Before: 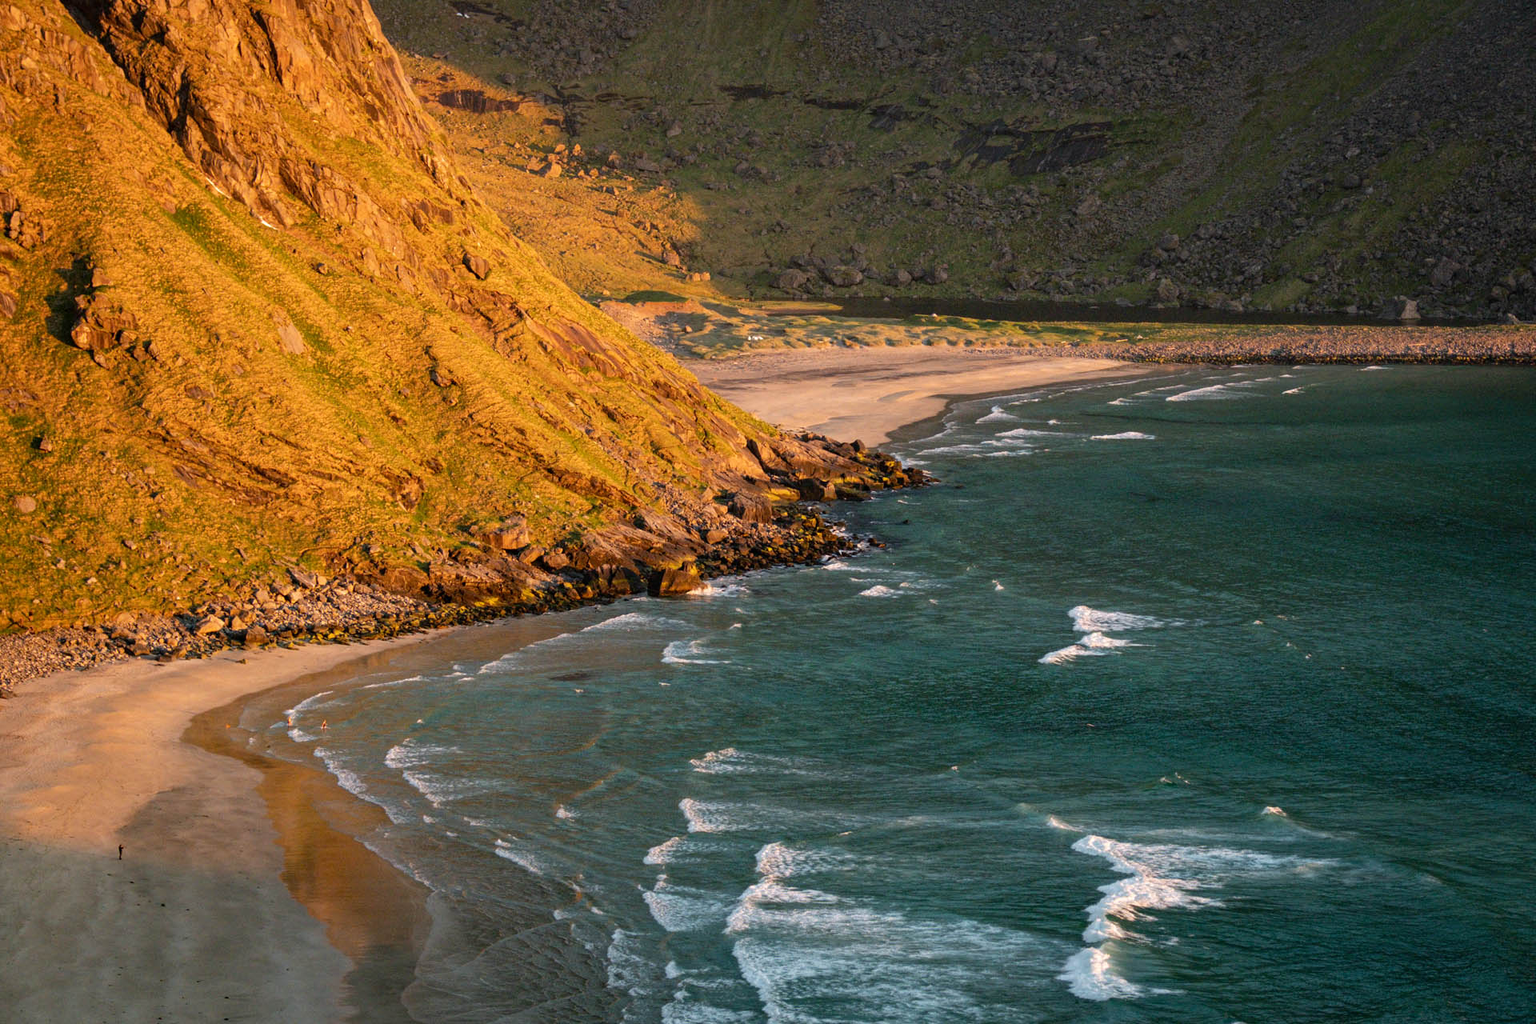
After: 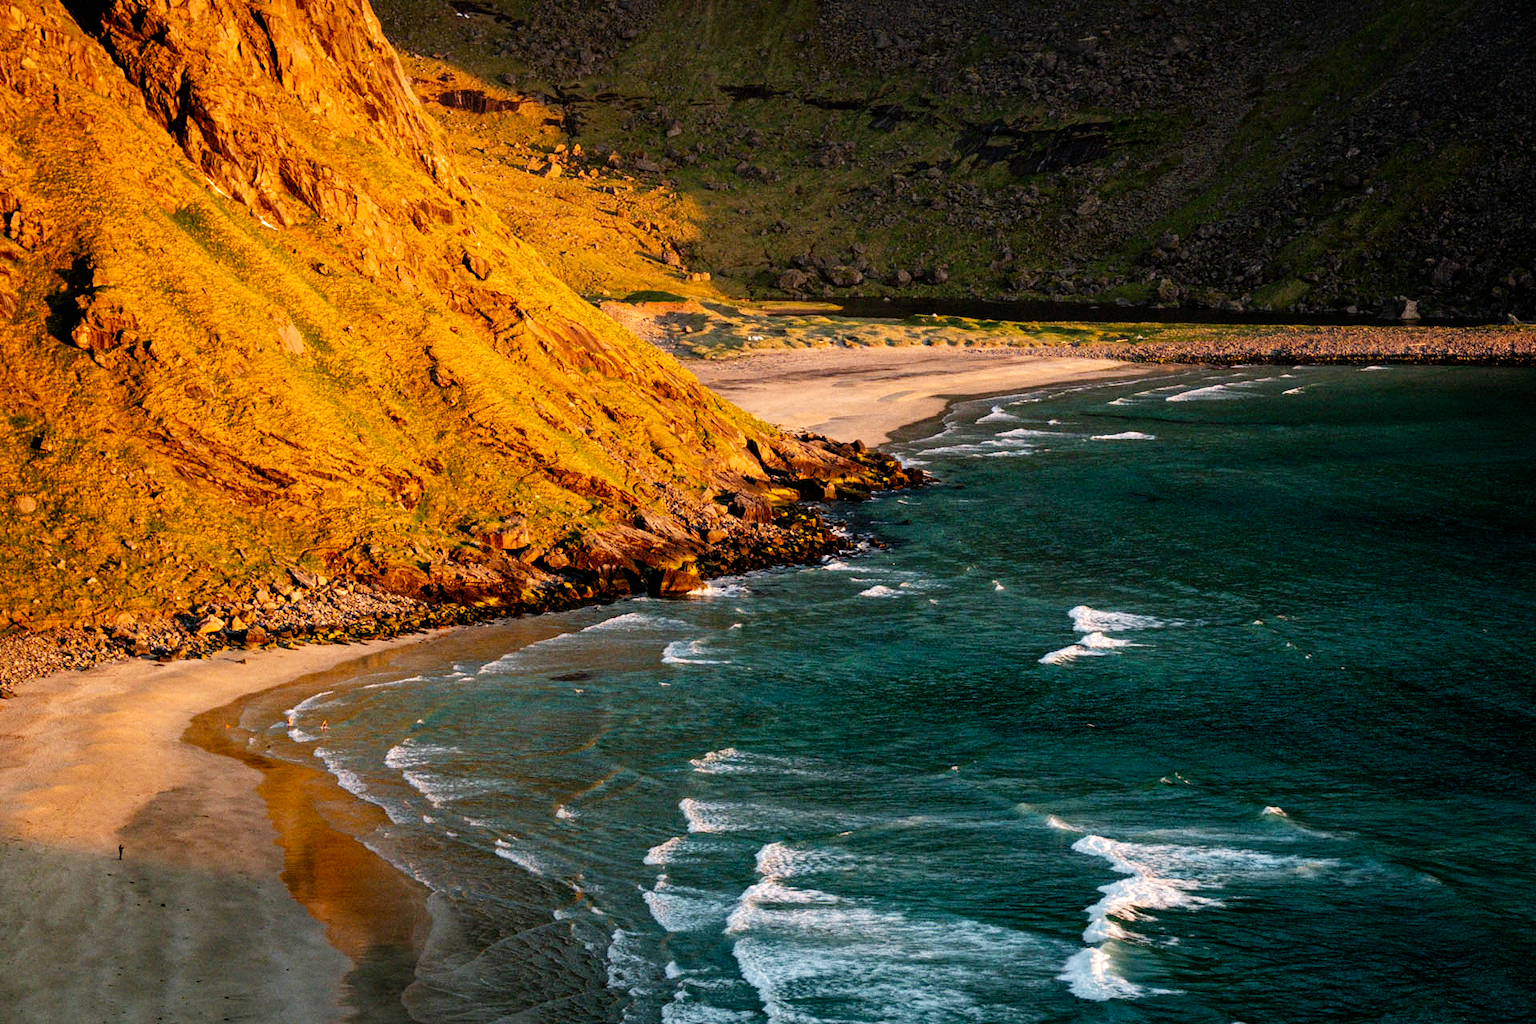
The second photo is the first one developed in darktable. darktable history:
filmic rgb: middle gray luminance 29%, black relative exposure -10.3 EV, white relative exposure 5.5 EV, threshold 6 EV, target black luminance 0%, hardness 3.95, latitude 2.04%, contrast 1.132, highlights saturation mix 5%, shadows ↔ highlights balance 15.11%, preserve chrominance no, color science v3 (2019), use custom middle-gray values true, iterations of high-quality reconstruction 0, enable highlight reconstruction true
grain: coarseness 0.09 ISO
levels: mode automatic, black 0.023%, white 99.97%, levels [0.062, 0.494, 0.925]
